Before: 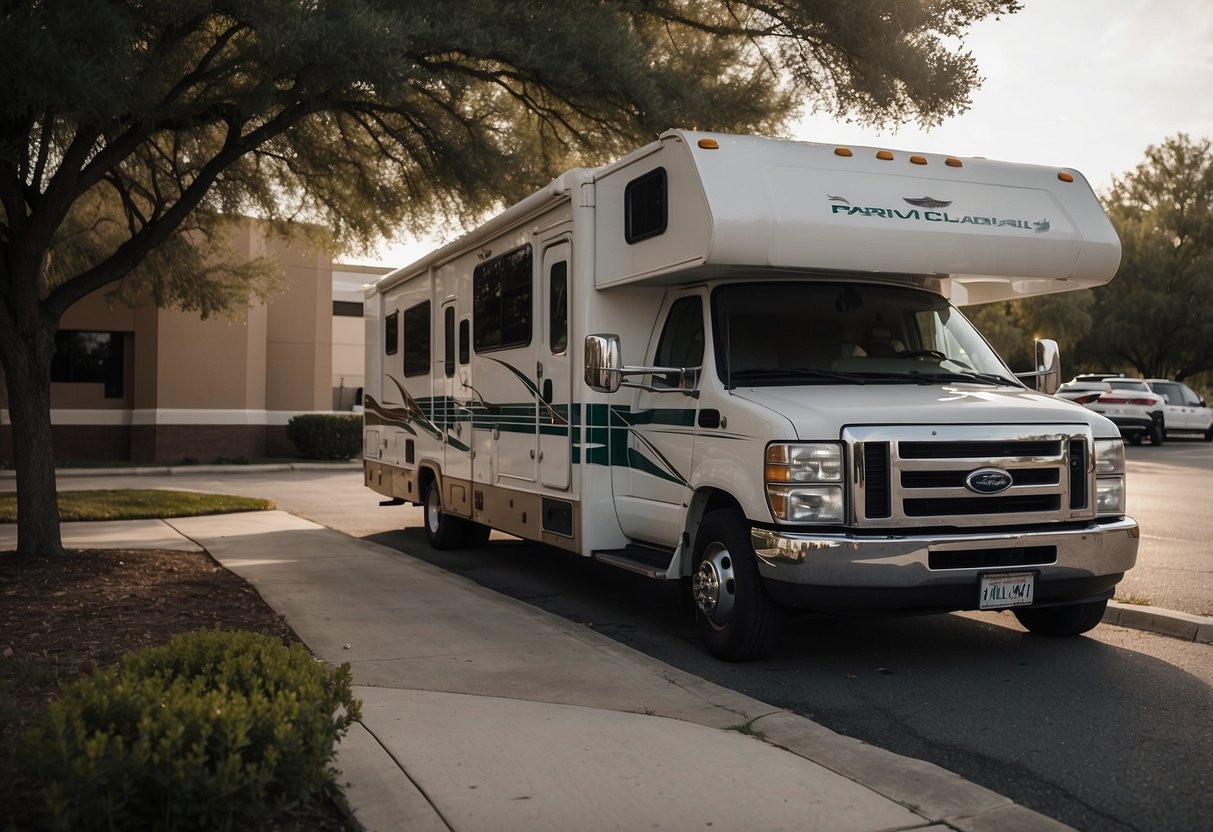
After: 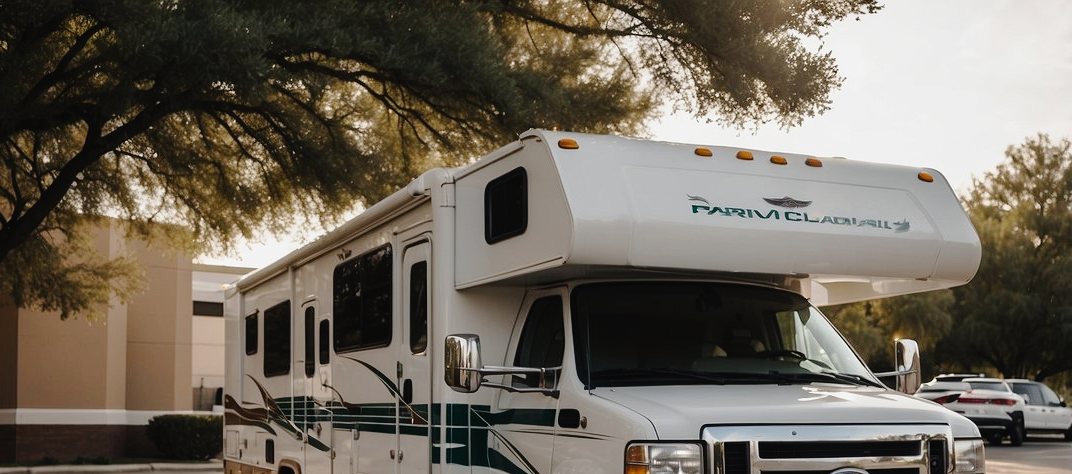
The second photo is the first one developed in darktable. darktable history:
crop and rotate: left 11.6%, bottom 42.993%
tone curve: curves: ch0 [(0.003, 0.015) (0.104, 0.07) (0.236, 0.218) (0.401, 0.443) (0.495, 0.55) (0.65, 0.68) (0.832, 0.858) (1, 0.977)]; ch1 [(0, 0) (0.161, 0.092) (0.35, 0.33) (0.379, 0.401) (0.45, 0.466) (0.489, 0.499) (0.55, 0.56) (0.621, 0.615) (0.718, 0.734) (1, 1)]; ch2 [(0, 0) (0.369, 0.427) (0.44, 0.434) (0.502, 0.501) (0.557, 0.55) (0.586, 0.59) (1, 1)], preserve colors none
